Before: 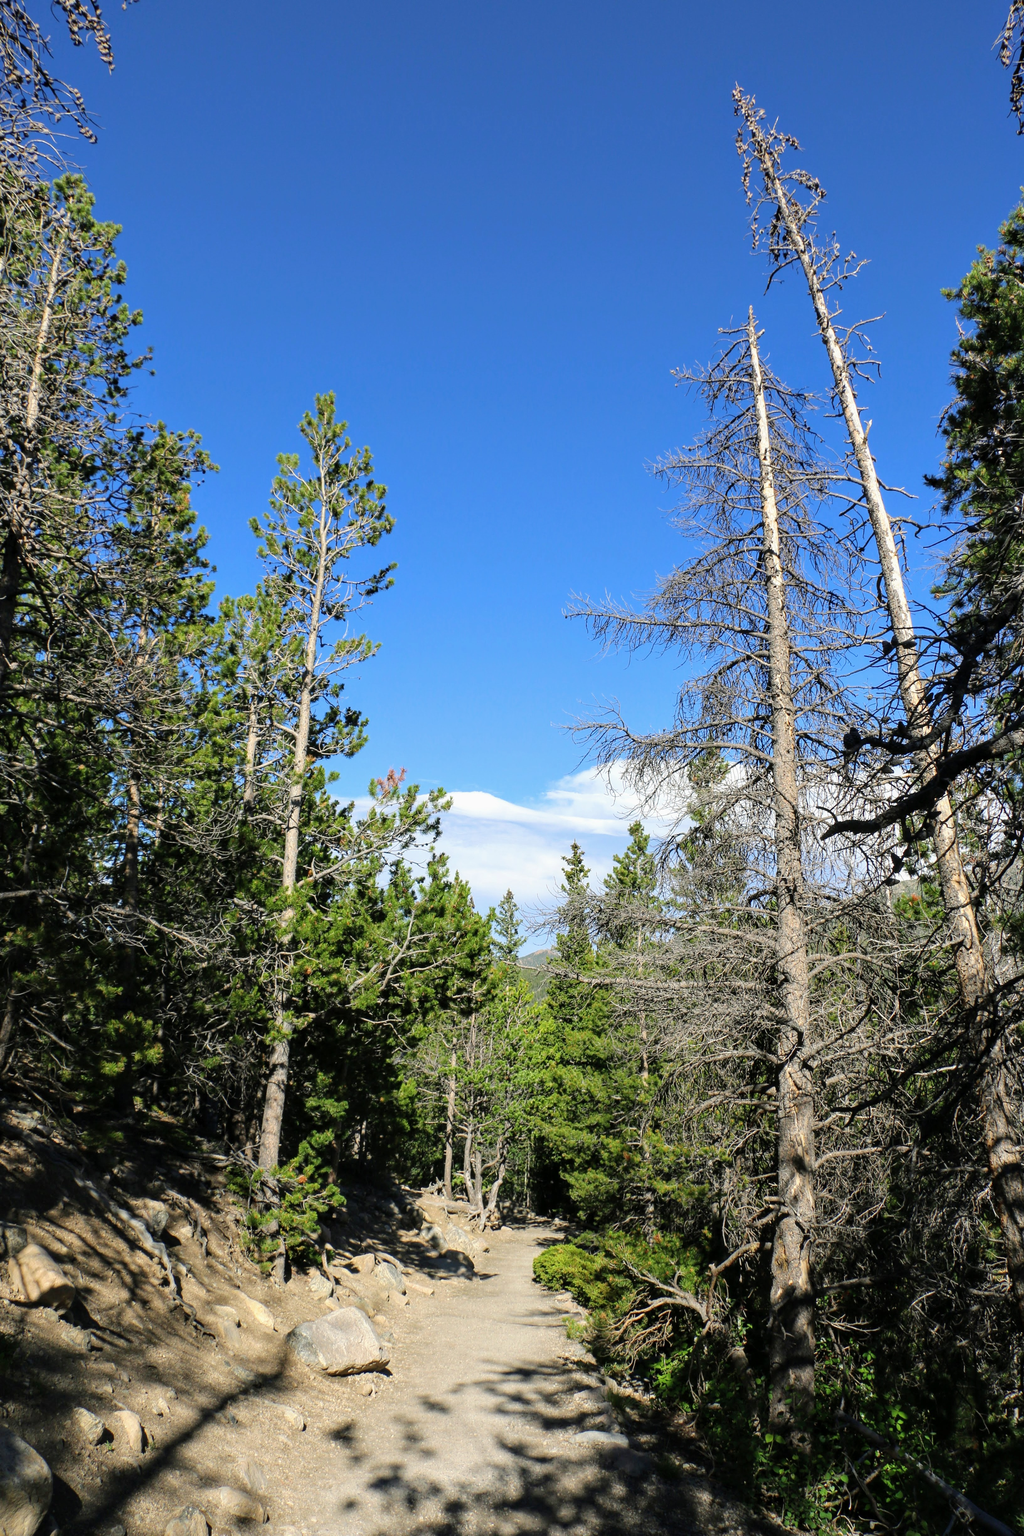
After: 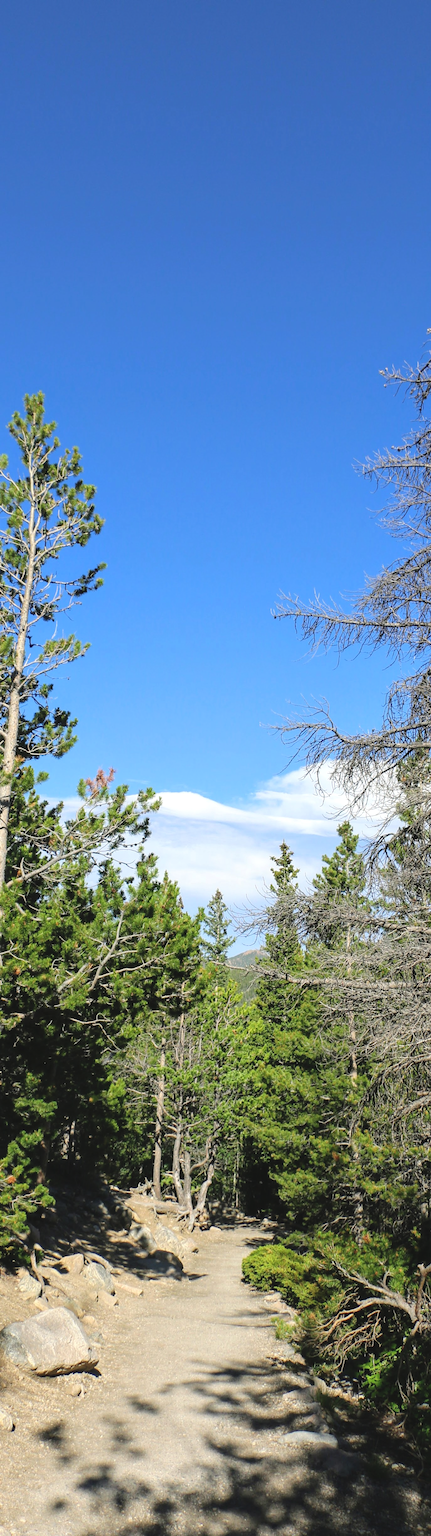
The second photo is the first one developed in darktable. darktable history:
crop: left 28.465%, right 29.389%
exposure: black level correction -0.007, exposure 0.071 EV, compensate highlight preservation false
